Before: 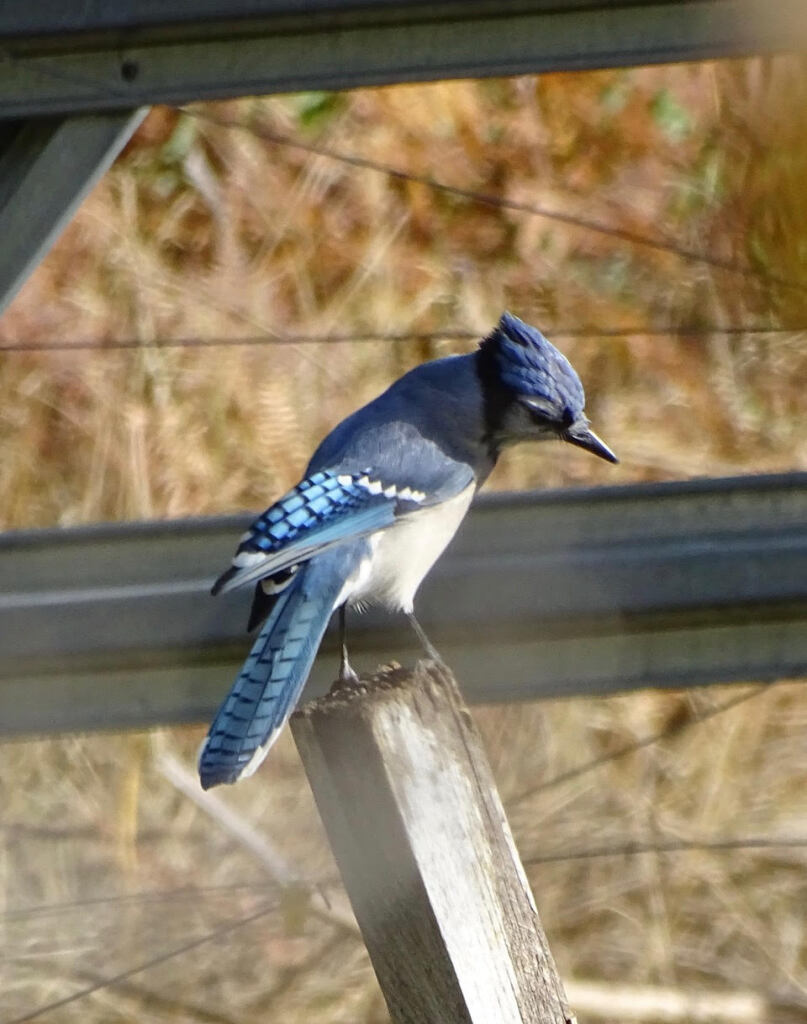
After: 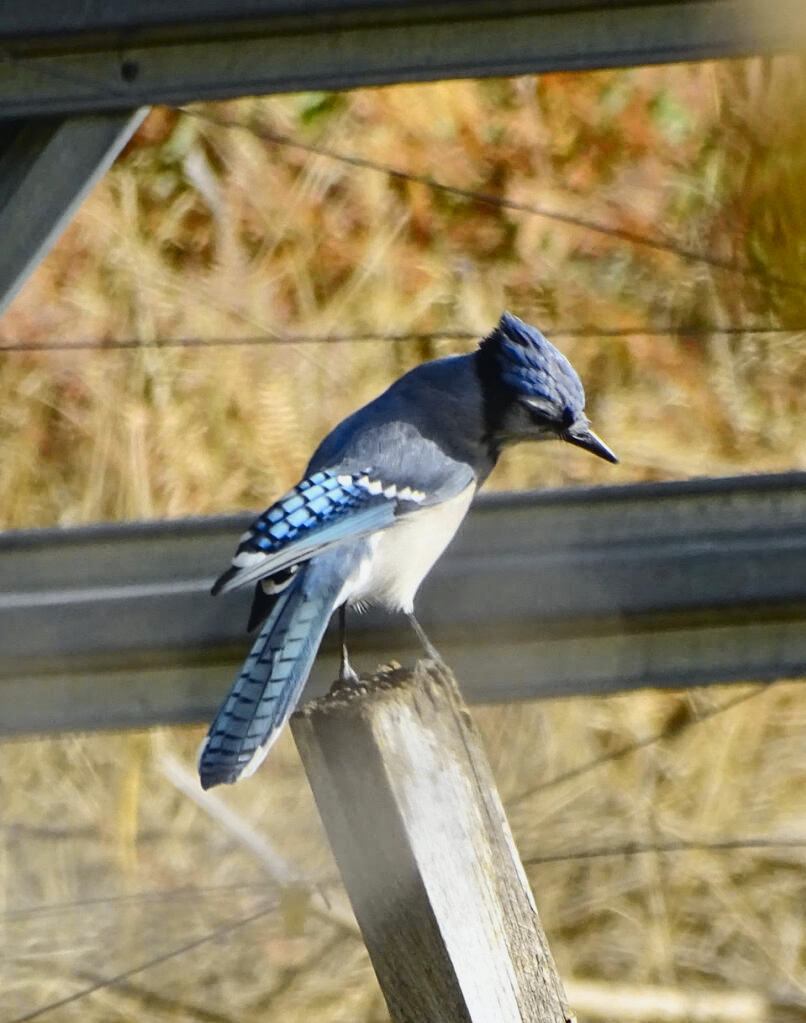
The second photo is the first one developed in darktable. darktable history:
tone curve: curves: ch0 [(0, 0.02) (0.063, 0.058) (0.262, 0.243) (0.447, 0.468) (0.544, 0.596) (0.805, 0.823) (1, 0.952)]; ch1 [(0, 0) (0.339, 0.31) (0.417, 0.401) (0.452, 0.455) (0.482, 0.483) (0.502, 0.499) (0.517, 0.506) (0.55, 0.542) (0.588, 0.604) (0.729, 0.782) (1, 1)]; ch2 [(0, 0) (0.346, 0.34) (0.431, 0.45) (0.485, 0.487) (0.5, 0.496) (0.527, 0.526) (0.56, 0.574) (0.613, 0.642) (0.679, 0.703) (1, 1)], color space Lab, independent channels, preserve colors none
crop and rotate: left 0.086%, bottom 0.011%
shadows and highlights: shadows 11.43, white point adjustment 1.33, soften with gaussian
